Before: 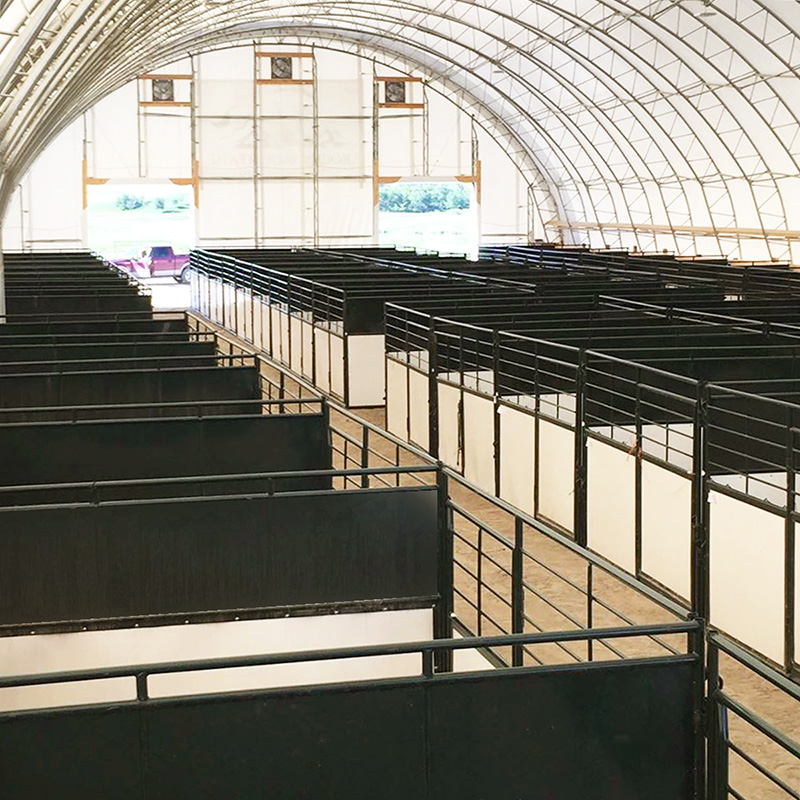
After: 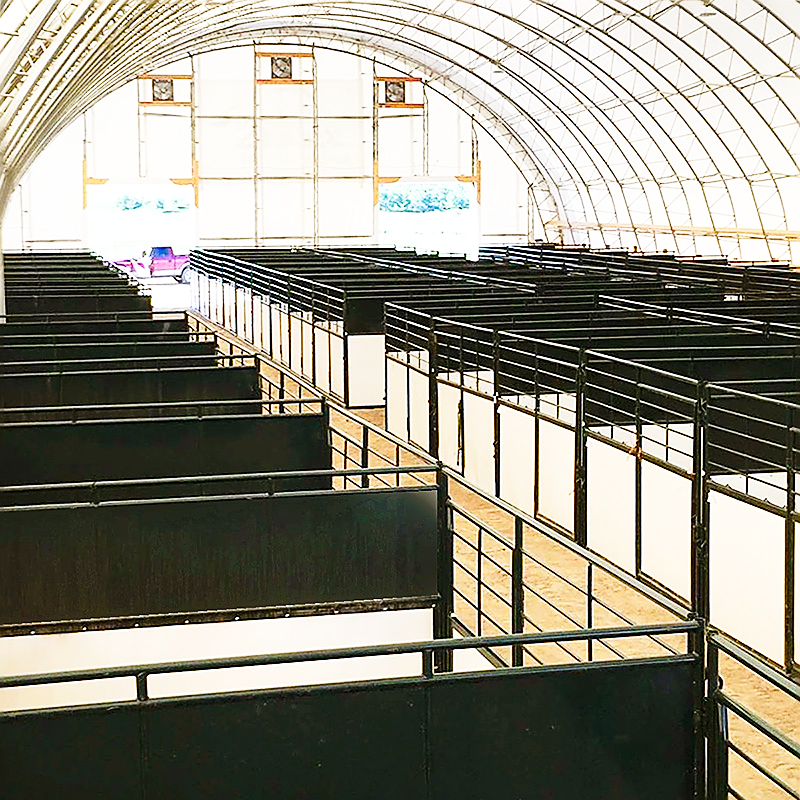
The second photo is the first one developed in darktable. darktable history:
base curve: curves: ch0 [(0, 0) (0.028, 0.03) (0.121, 0.232) (0.46, 0.748) (0.859, 0.968) (1, 1)], preserve colors none
contrast brightness saturation: brightness -0.02, saturation 0.35
exposure: black level correction 0.001, exposure 0.014 EV, compensate highlight preservation false
sharpen: radius 1.4, amount 1.25, threshold 0.7
